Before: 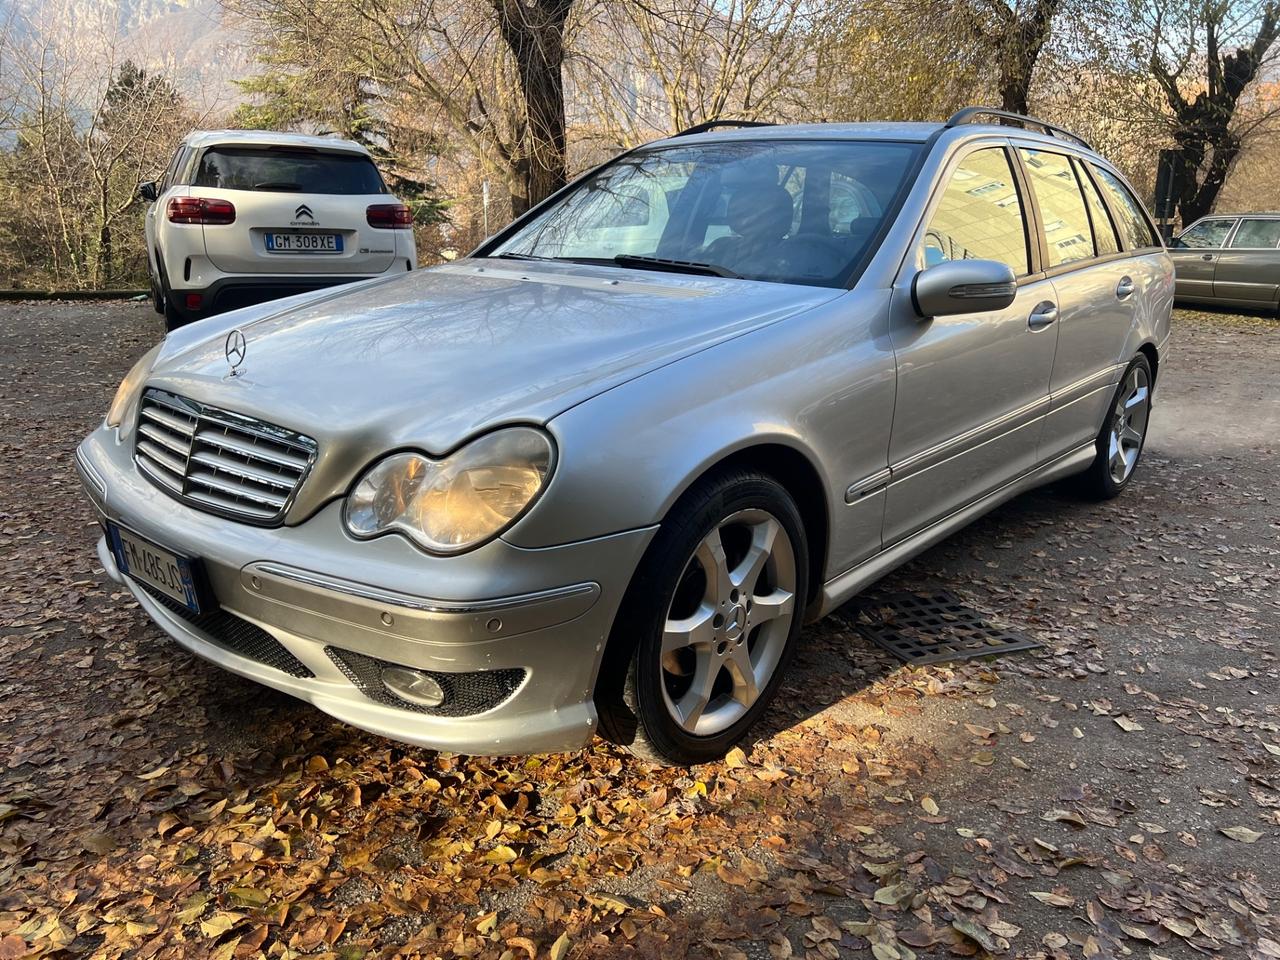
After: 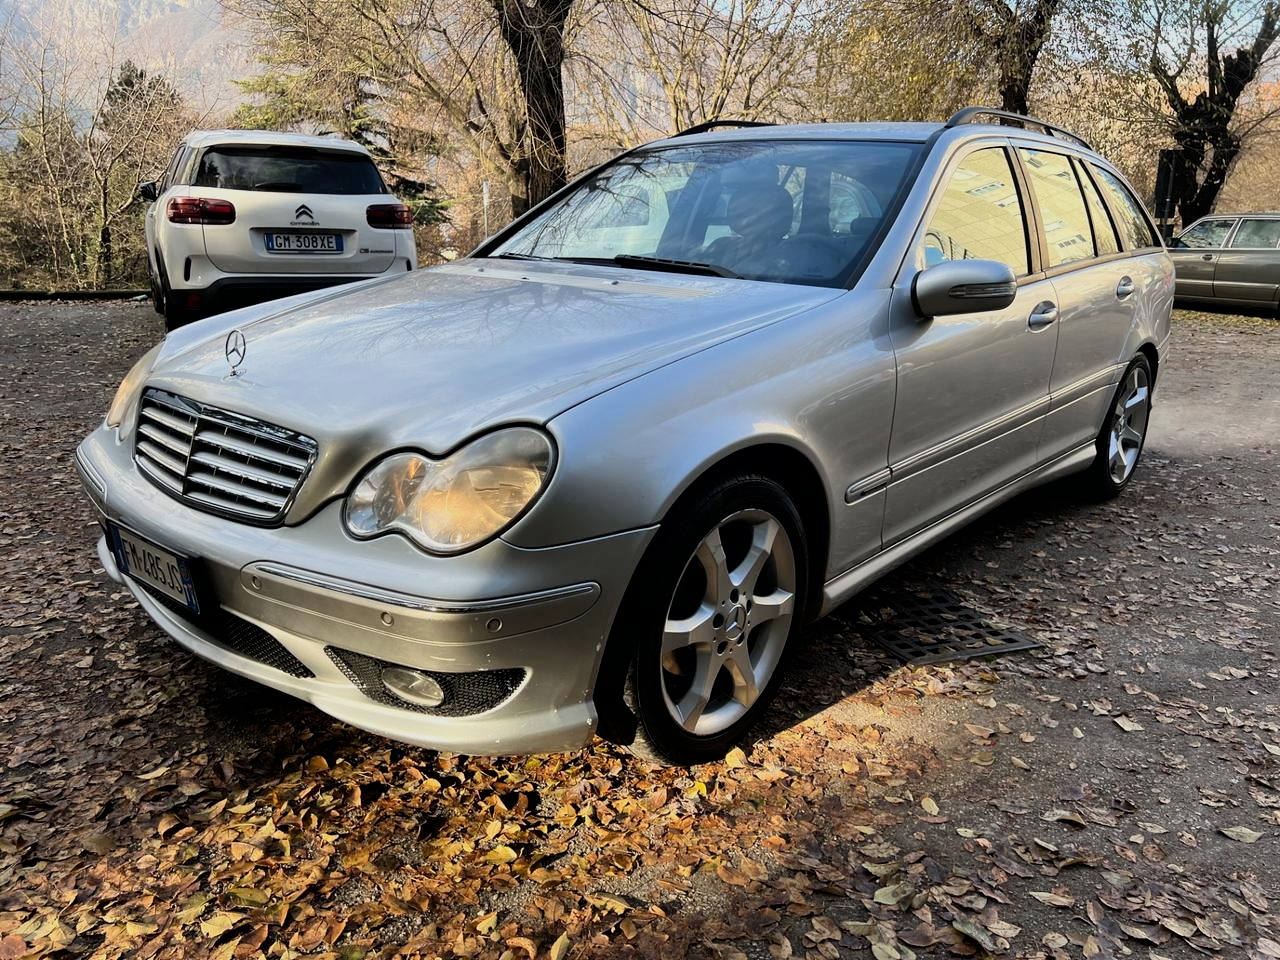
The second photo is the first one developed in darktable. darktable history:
filmic rgb: black relative exposure -16 EV, white relative exposure 5.29 EV, hardness 5.94, contrast 1.254
